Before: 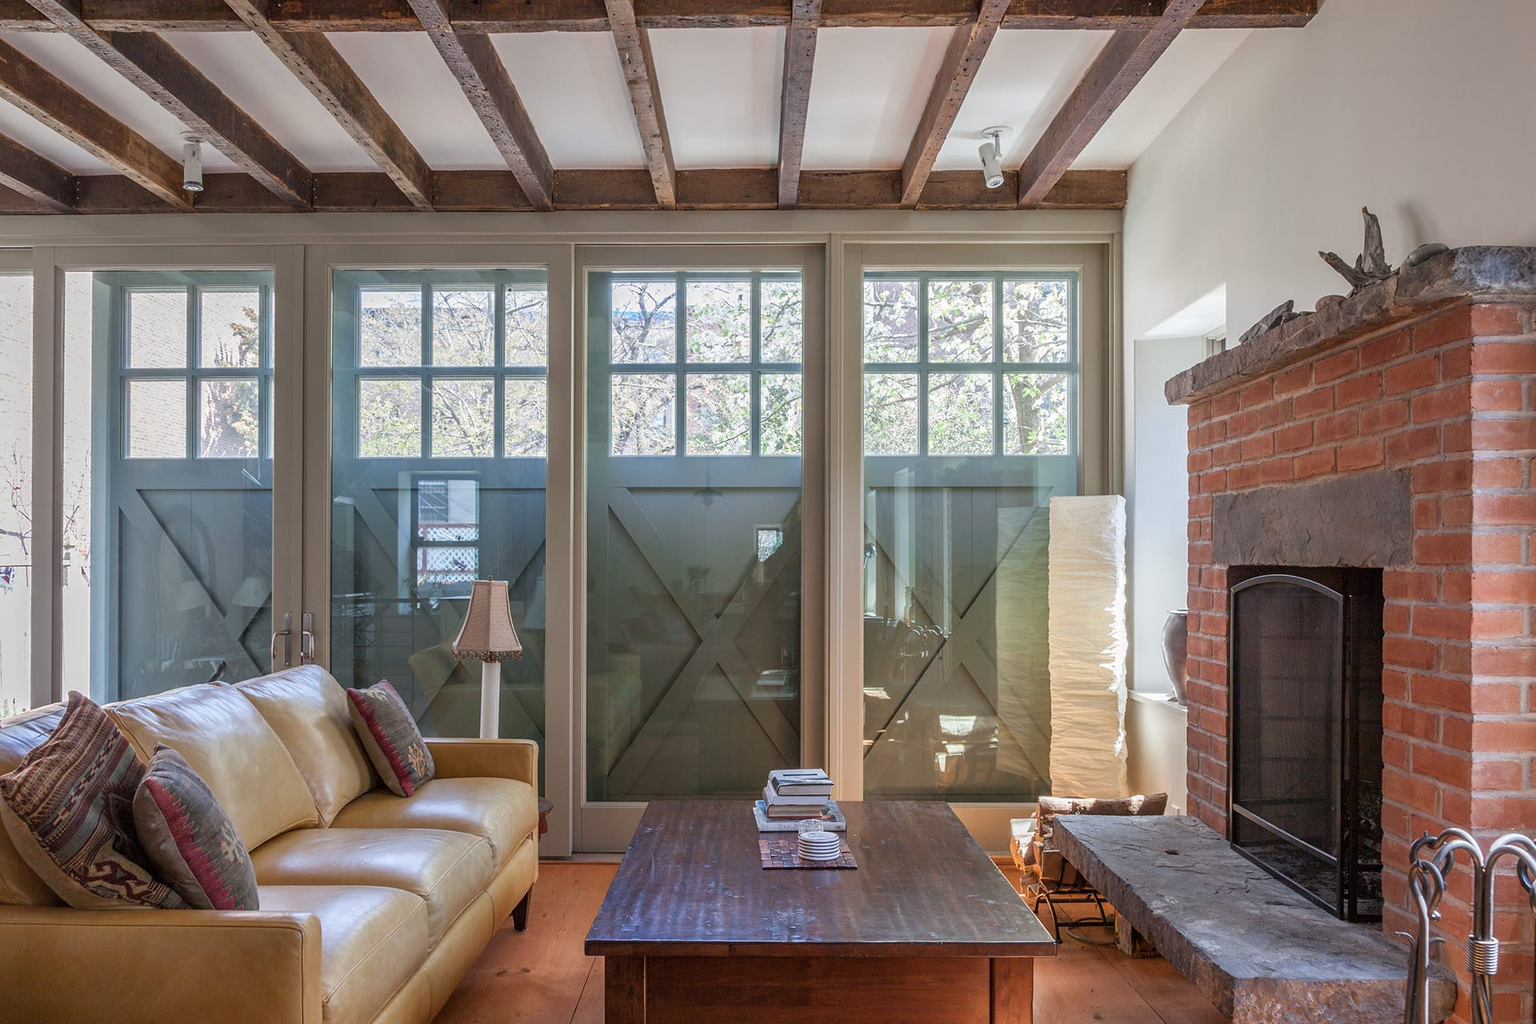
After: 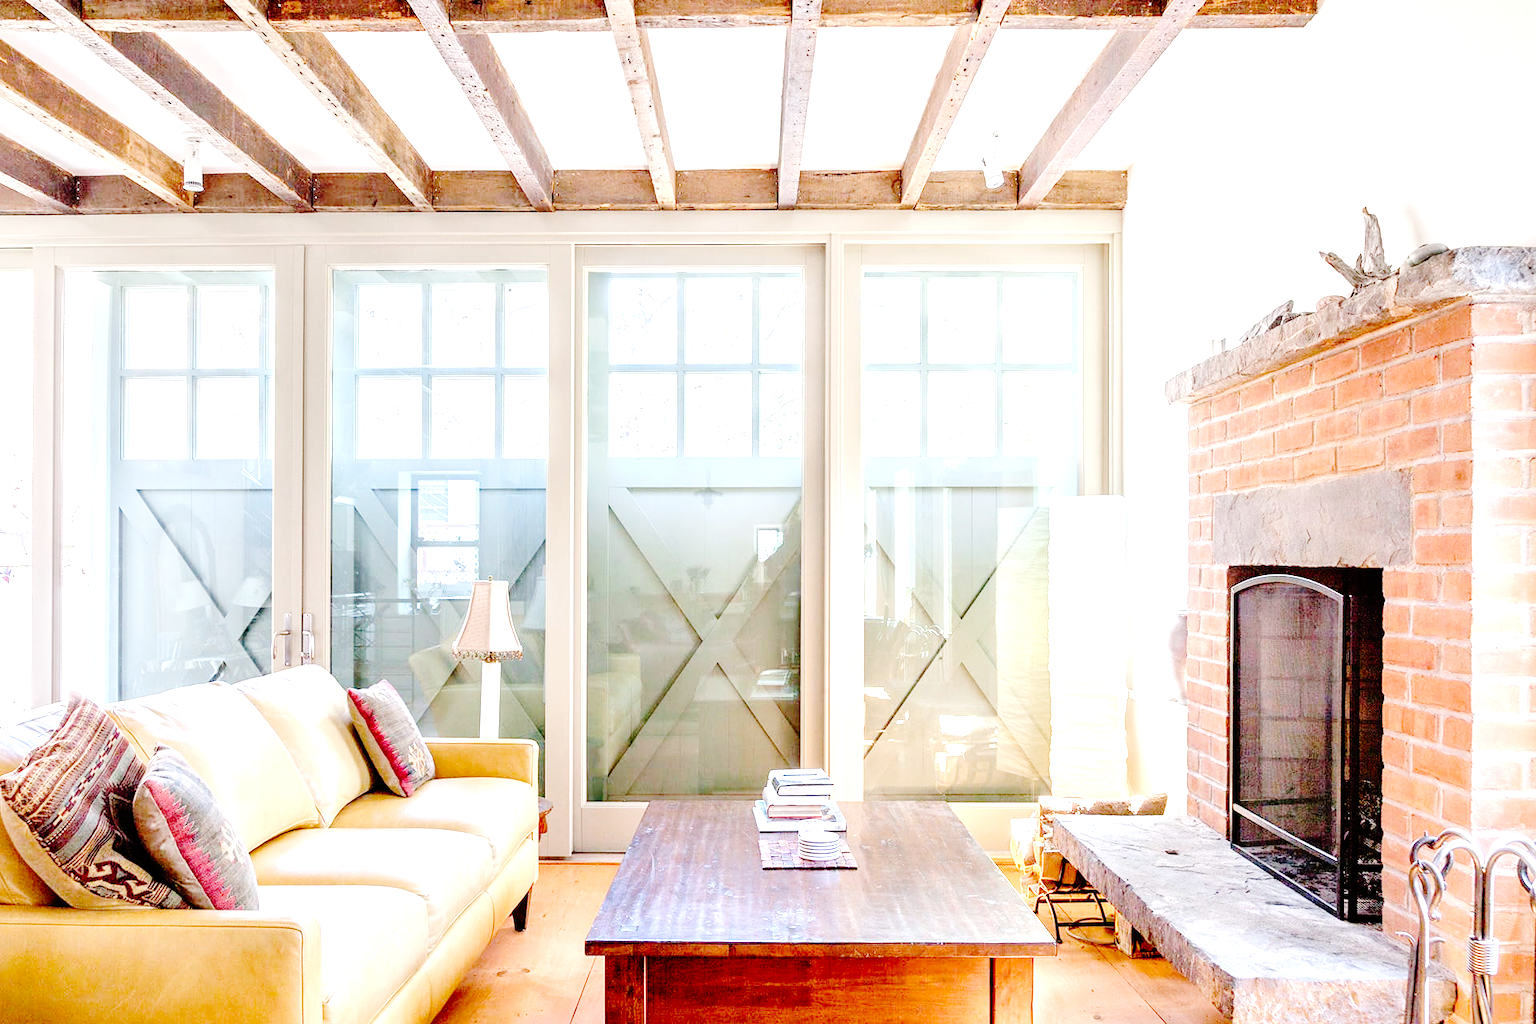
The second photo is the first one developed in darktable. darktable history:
exposure: black level correction 0.002, exposure 1.998 EV, compensate highlight preservation false
base curve: curves: ch0 [(0, 0) (0.036, 0.01) (0.123, 0.254) (0.258, 0.504) (0.507, 0.748) (1, 1)], preserve colors none
